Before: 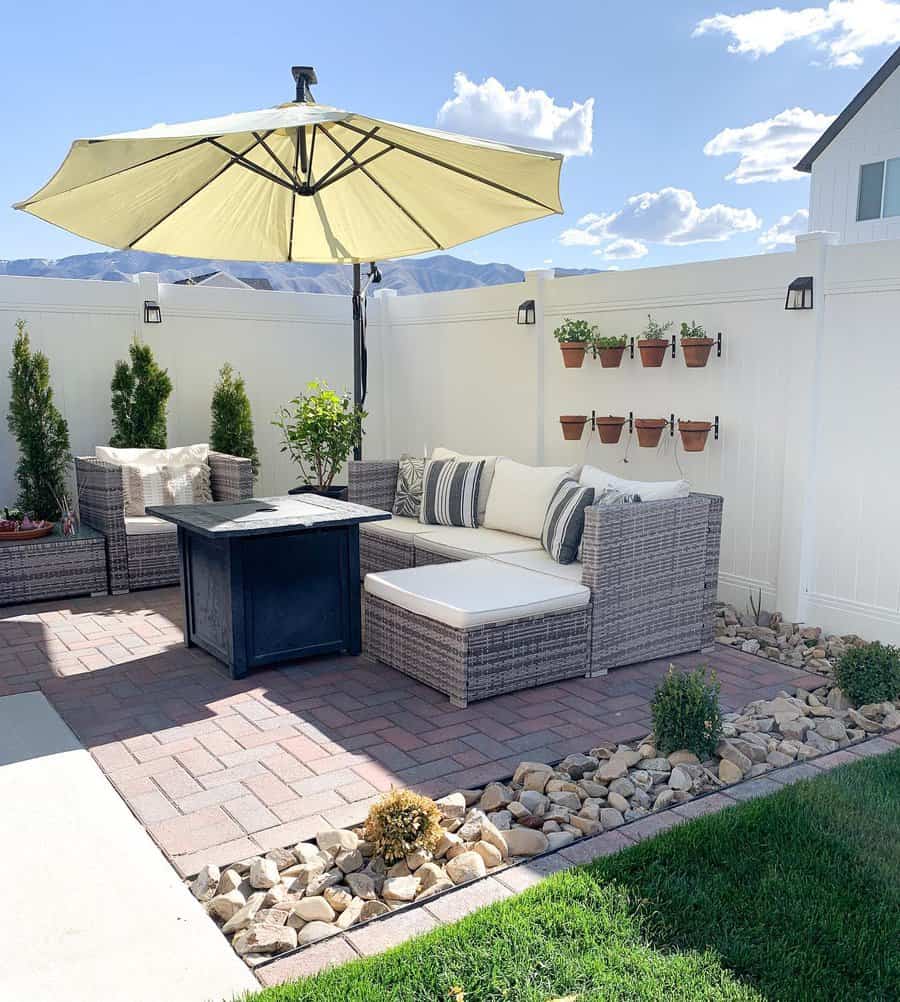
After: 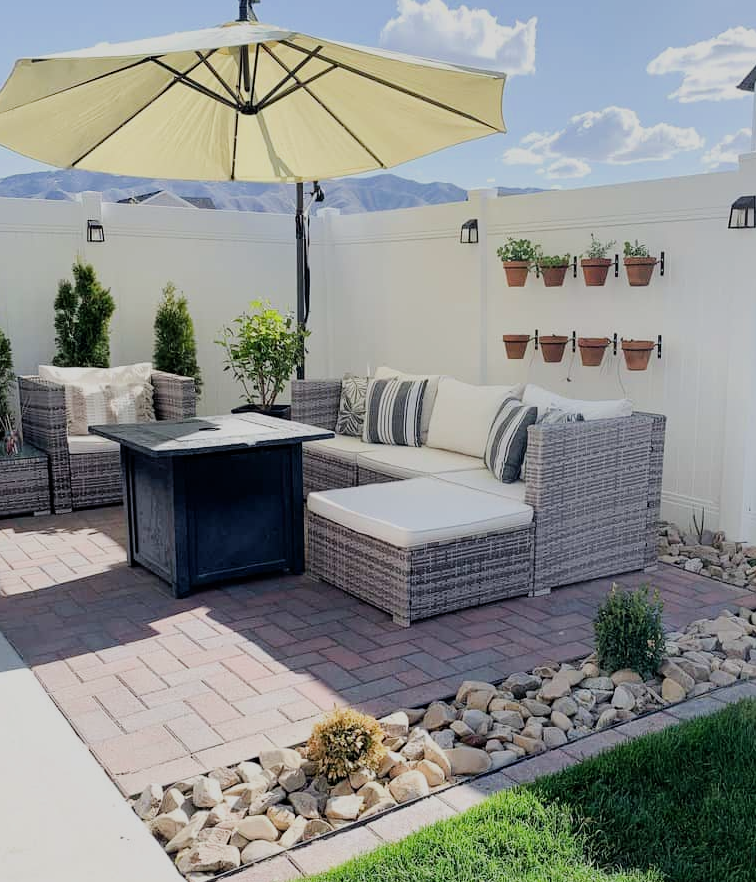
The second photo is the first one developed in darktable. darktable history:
filmic rgb: black relative exposure -7.65 EV, white relative exposure 4.56 EV, hardness 3.61
crop: left 6.351%, top 8.145%, right 9.544%, bottom 3.824%
